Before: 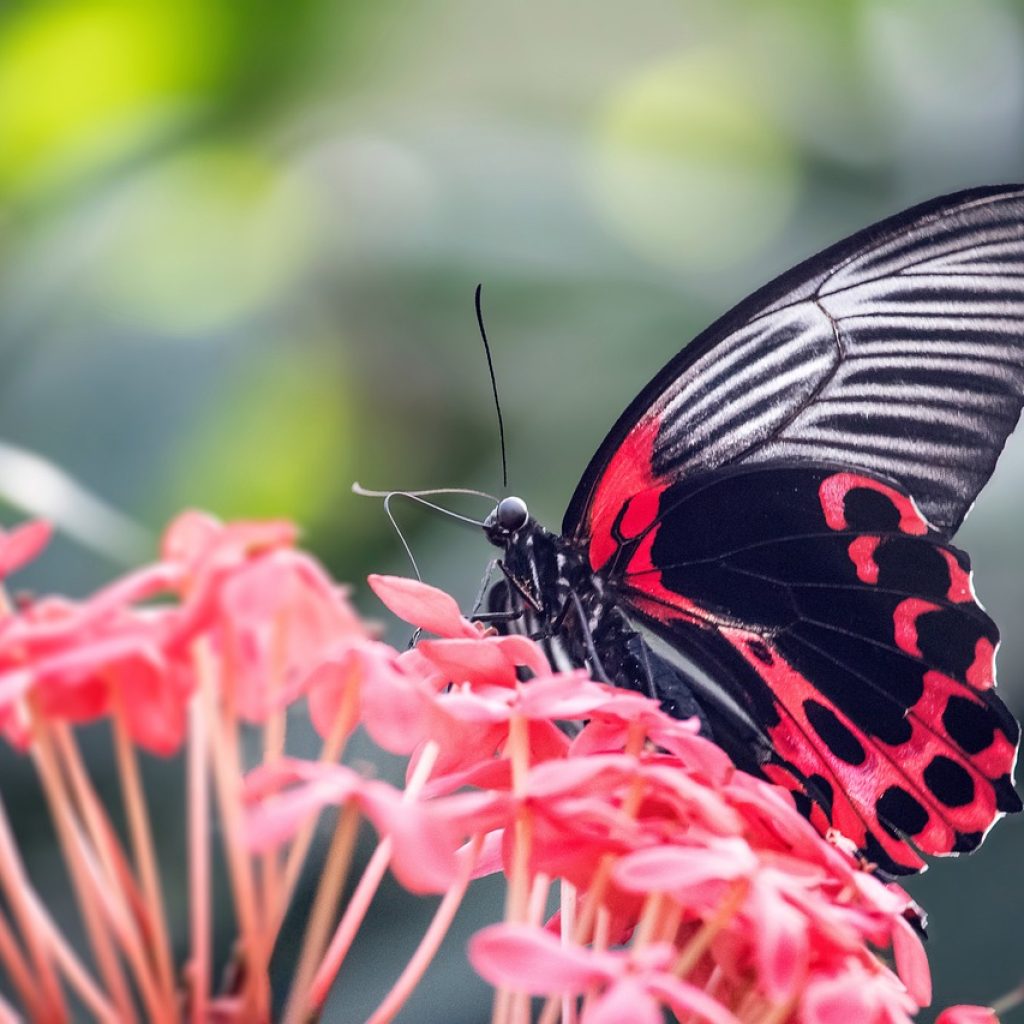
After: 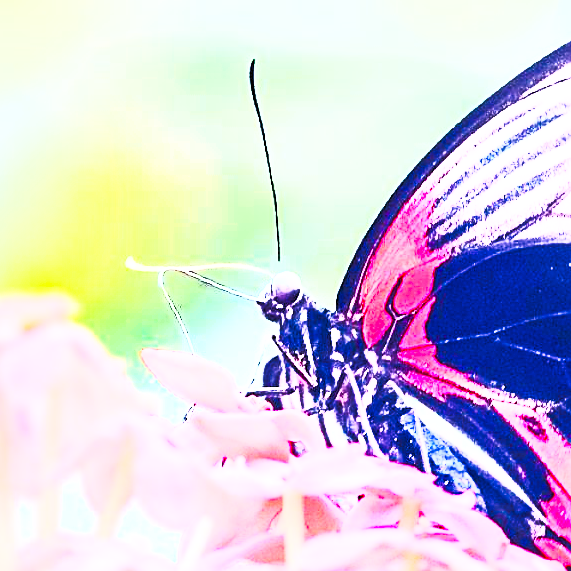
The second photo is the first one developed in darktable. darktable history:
contrast brightness saturation: contrast 1, brightness 1, saturation 1
exposure: black level correction 0, exposure 1.388 EV, compensate exposure bias true, compensate highlight preservation false
sharpen: on, module defaults
crop and rotate: left 22.13%, top 22.054%, right 22.026%, bottom 22.102%
tone equalizer: -8 EV -0.417 EV, -7 EV -0.389 EV, -6 EV -0.333 EV, -5 EV -0.222 EV, -3 EV 0.222 EV, -2 EV 0.333 EV, -1 EV 0.389 EV, +0 EV 0.417 EV, edges refinement/feathering 500, mask exposure compensation -1.57 EV, preserve details no
base curve: curves: ch0 [(0, 0) (0.028, 0.03) (0.121, 0.232) (0.46, 0.748) (0.859, 0.968) (1, 1)], preserve colors none
